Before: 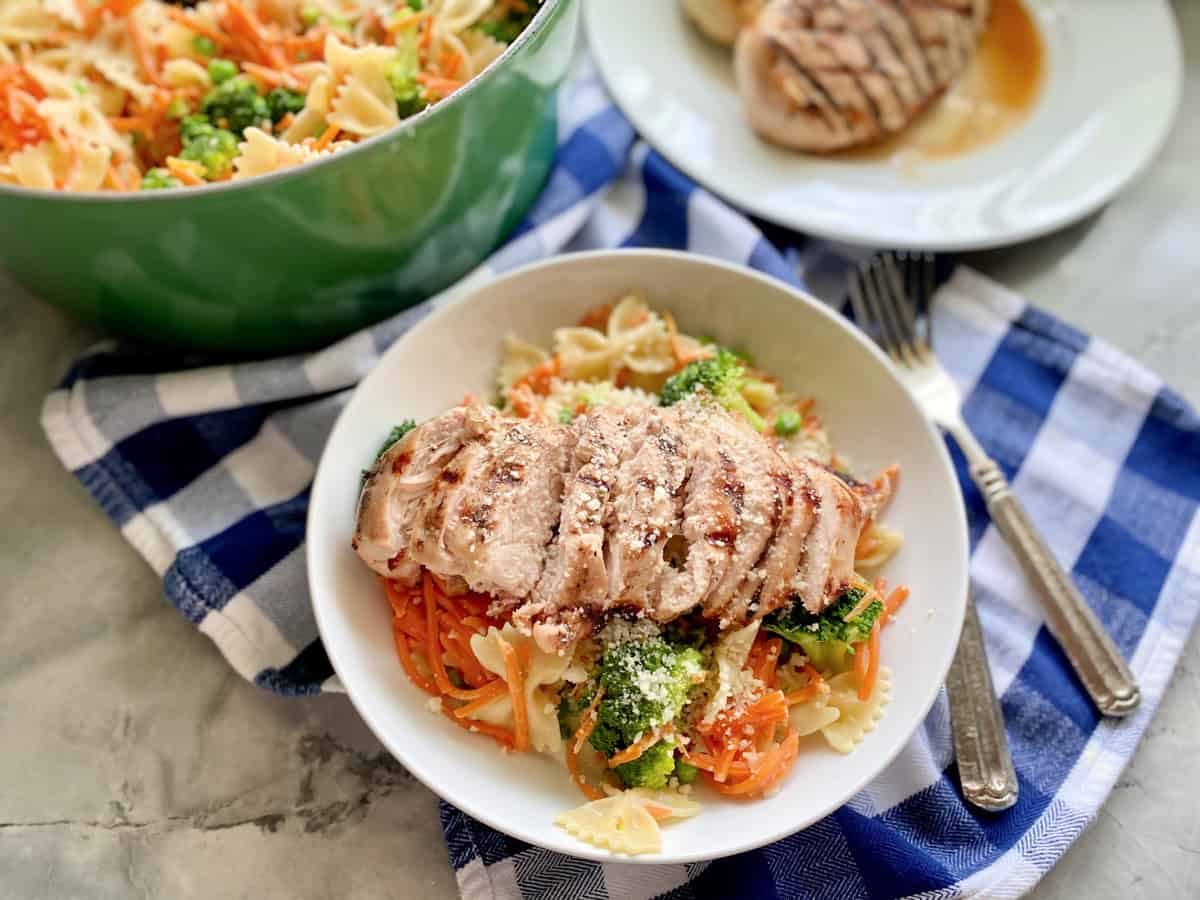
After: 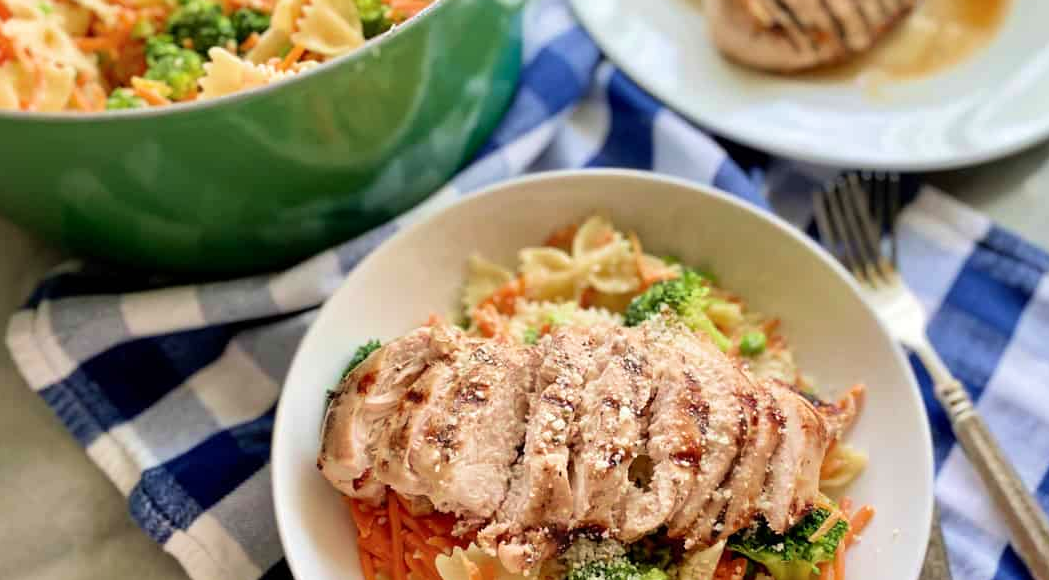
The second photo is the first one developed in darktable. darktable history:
velvia: on, module defaults
crop: left 2.927%, top 8.98%, right 9.607%, bottom 26.483%
